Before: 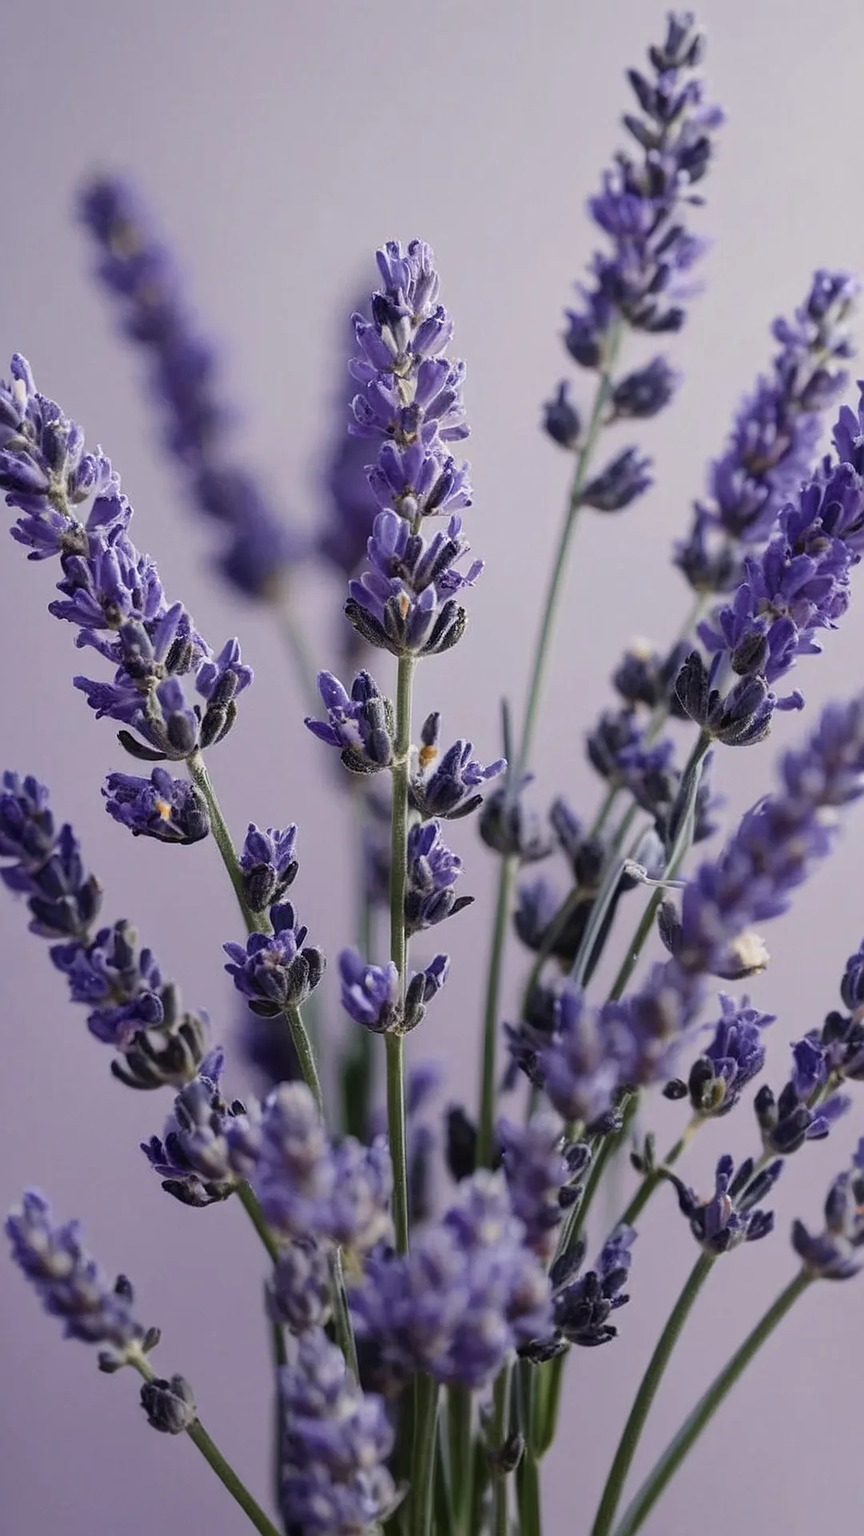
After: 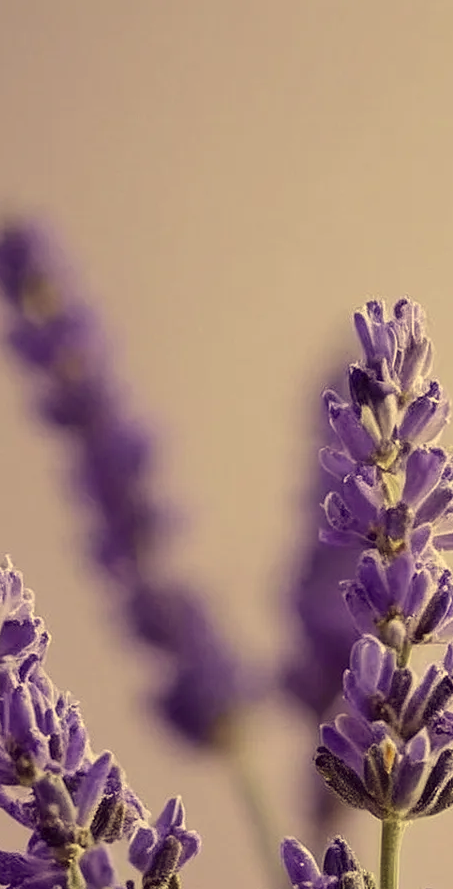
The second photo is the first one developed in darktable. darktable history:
color correction: highlights a* -0.482, highlights b* 40, shadows a* 9.8, shadows b* -0.161
crop and rotate: left 10.817%, top 0.062%, right 47.194%, bottom 53.626%
